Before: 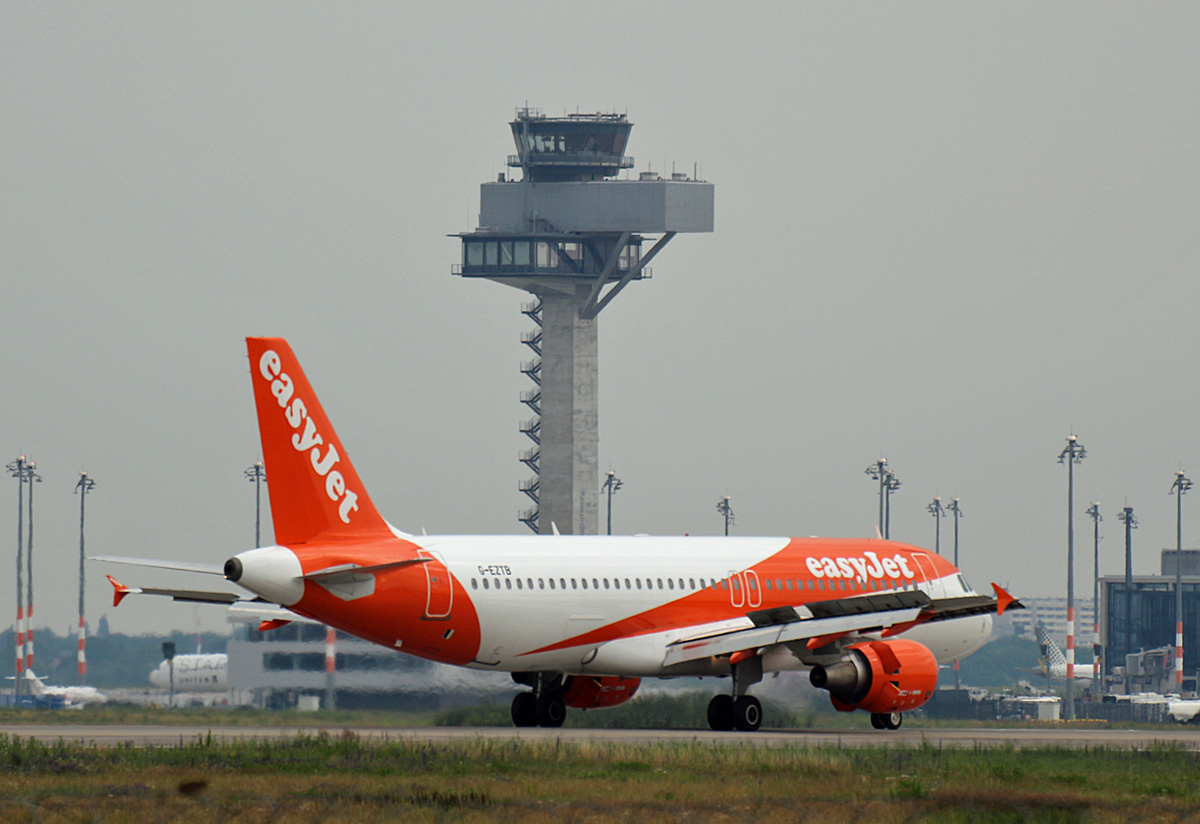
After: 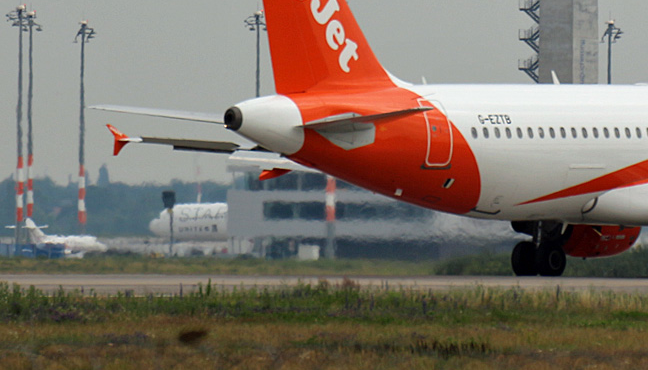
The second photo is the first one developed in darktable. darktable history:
crop and rotate: top 54.843%, right 45.979%, bottom 0.167%
